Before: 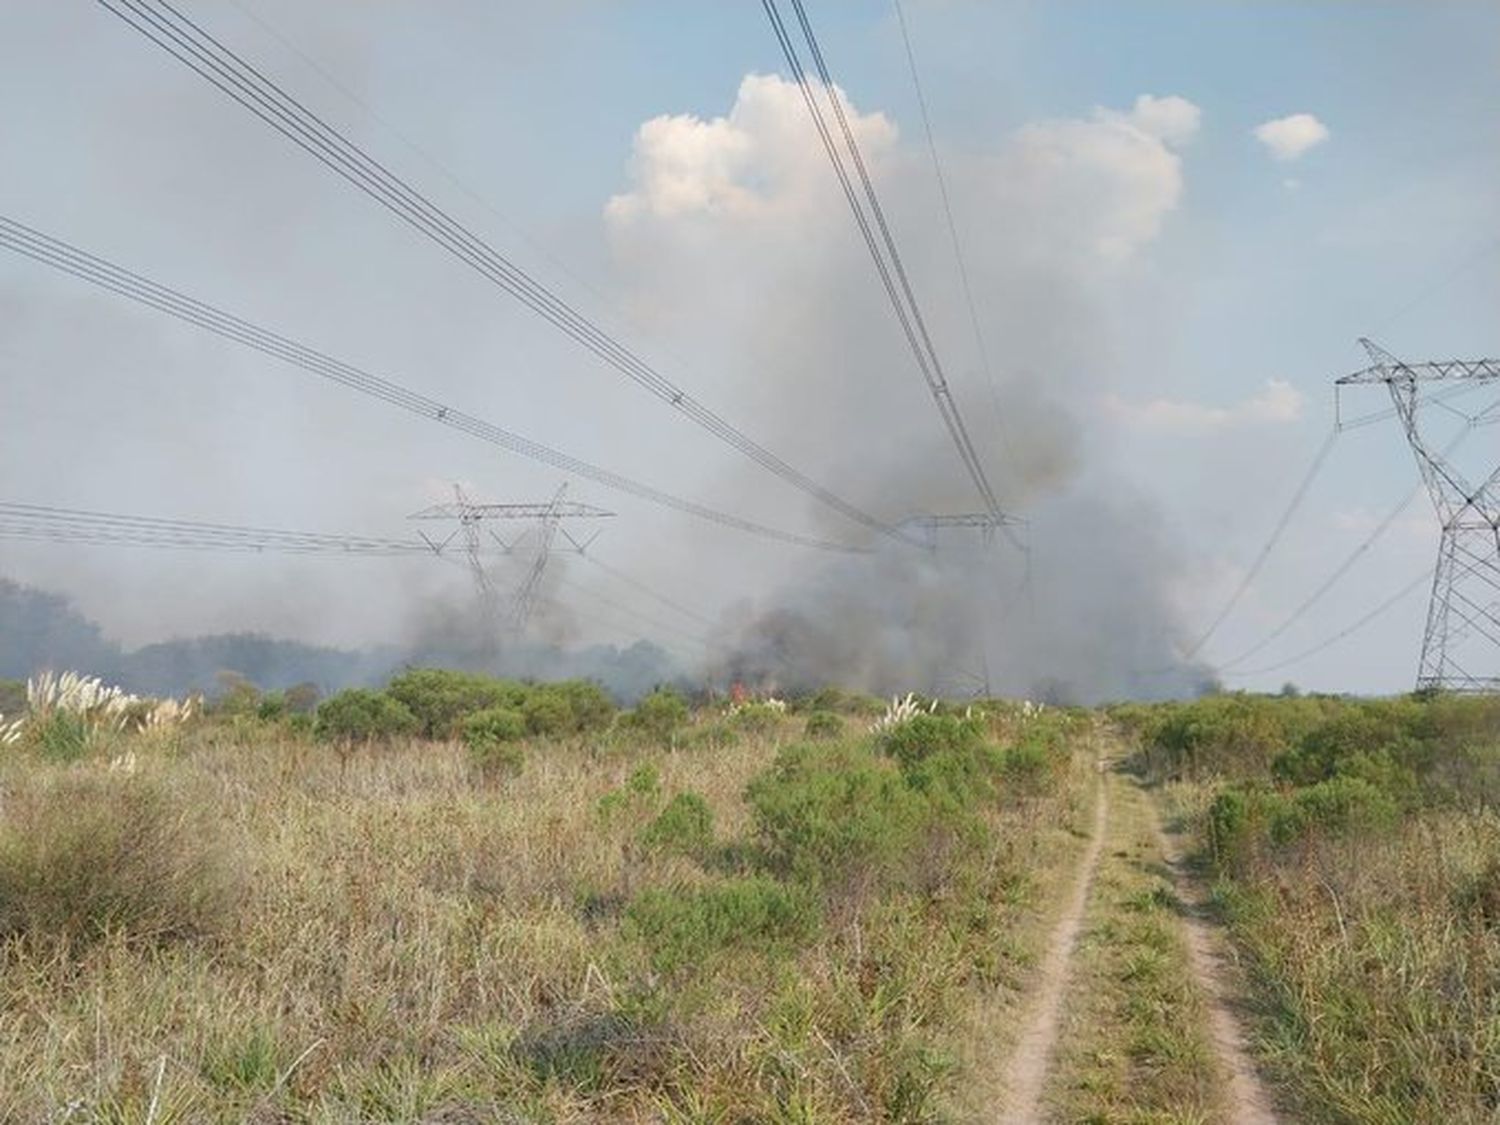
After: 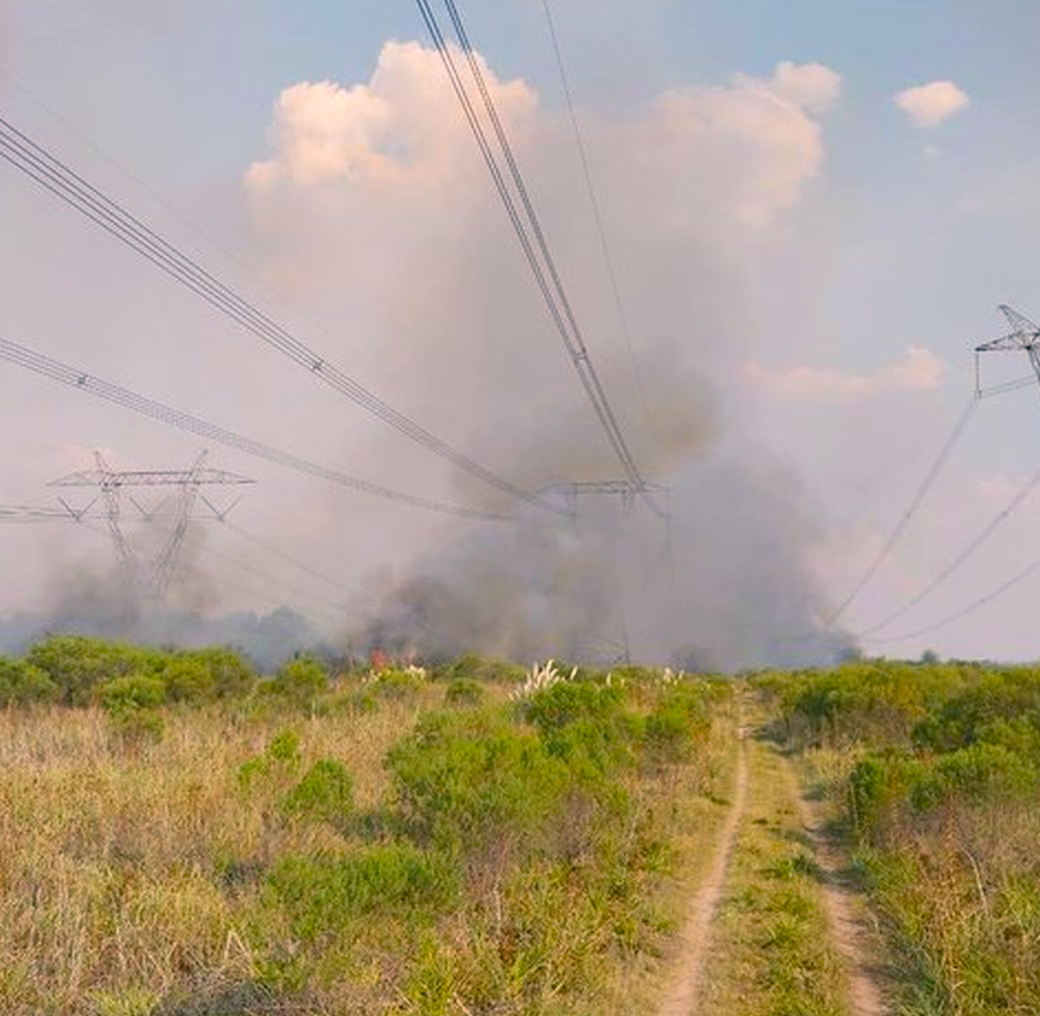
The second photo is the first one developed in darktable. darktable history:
crop and rotate: left 24.012%, top 2.937%, right 6.614%, bottom 6.731%
color balance rgb: shadows lift › chroma 1.015%, shadows lift › hue 29.61°, highlights gain › chroma 2.375%, highlights gain › hue 37.74°, linear chroma grading › global chroma 8.707%, perceptual saturation grading › global saturation 35.216%
